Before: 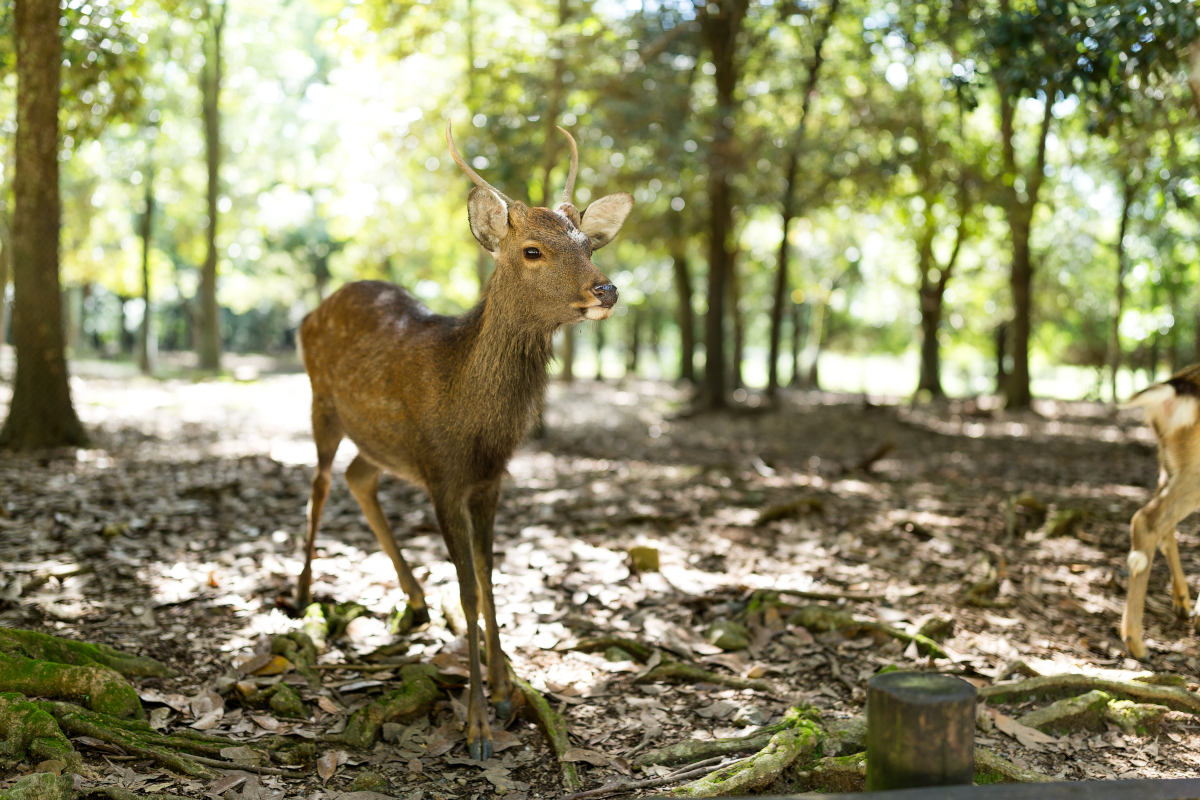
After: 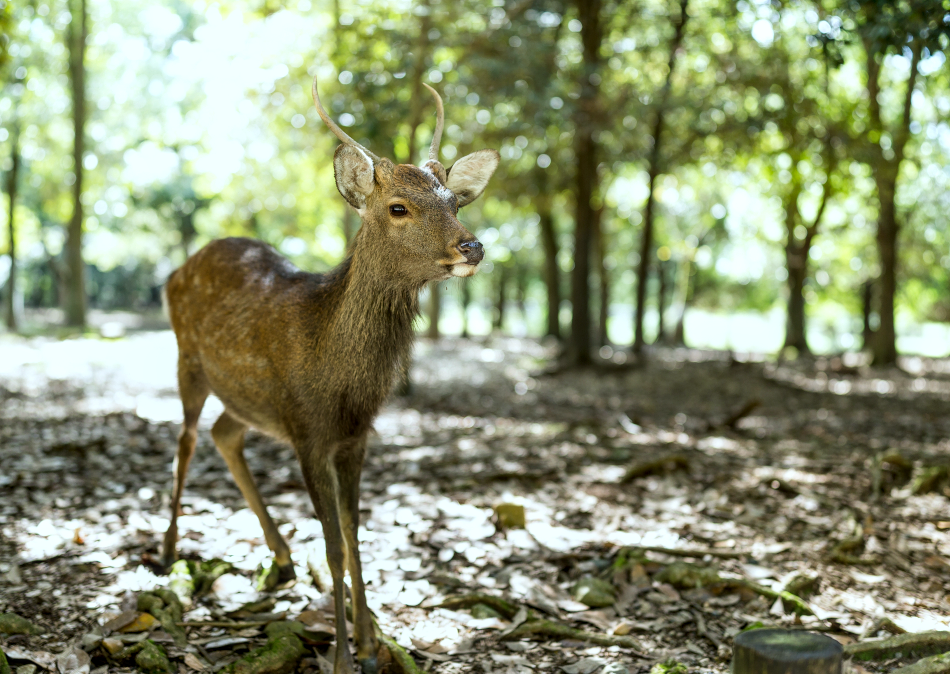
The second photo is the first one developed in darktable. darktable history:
local contrast: detail 130%
white balance: red 0.925, blue 1.046
crop: left 11.225%, top 5.381%, right 9.565%, bottom 10.314%
